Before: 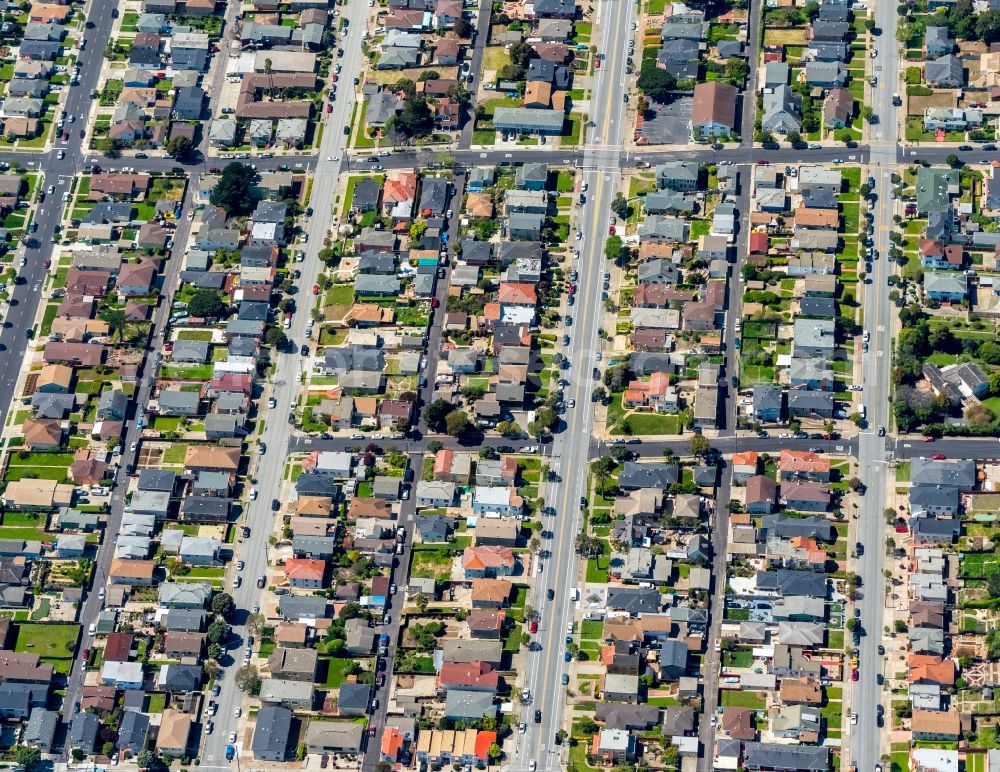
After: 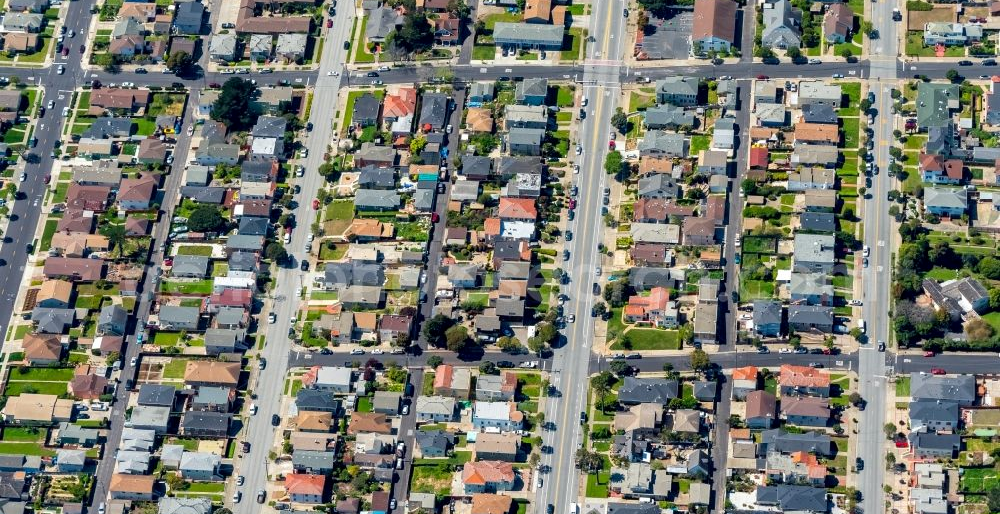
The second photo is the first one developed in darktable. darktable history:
crop: top 11.129%, bottom 22.196%
exposure: black level correction 0.001, compensate exposure bias true, compensate highlight preservation false
